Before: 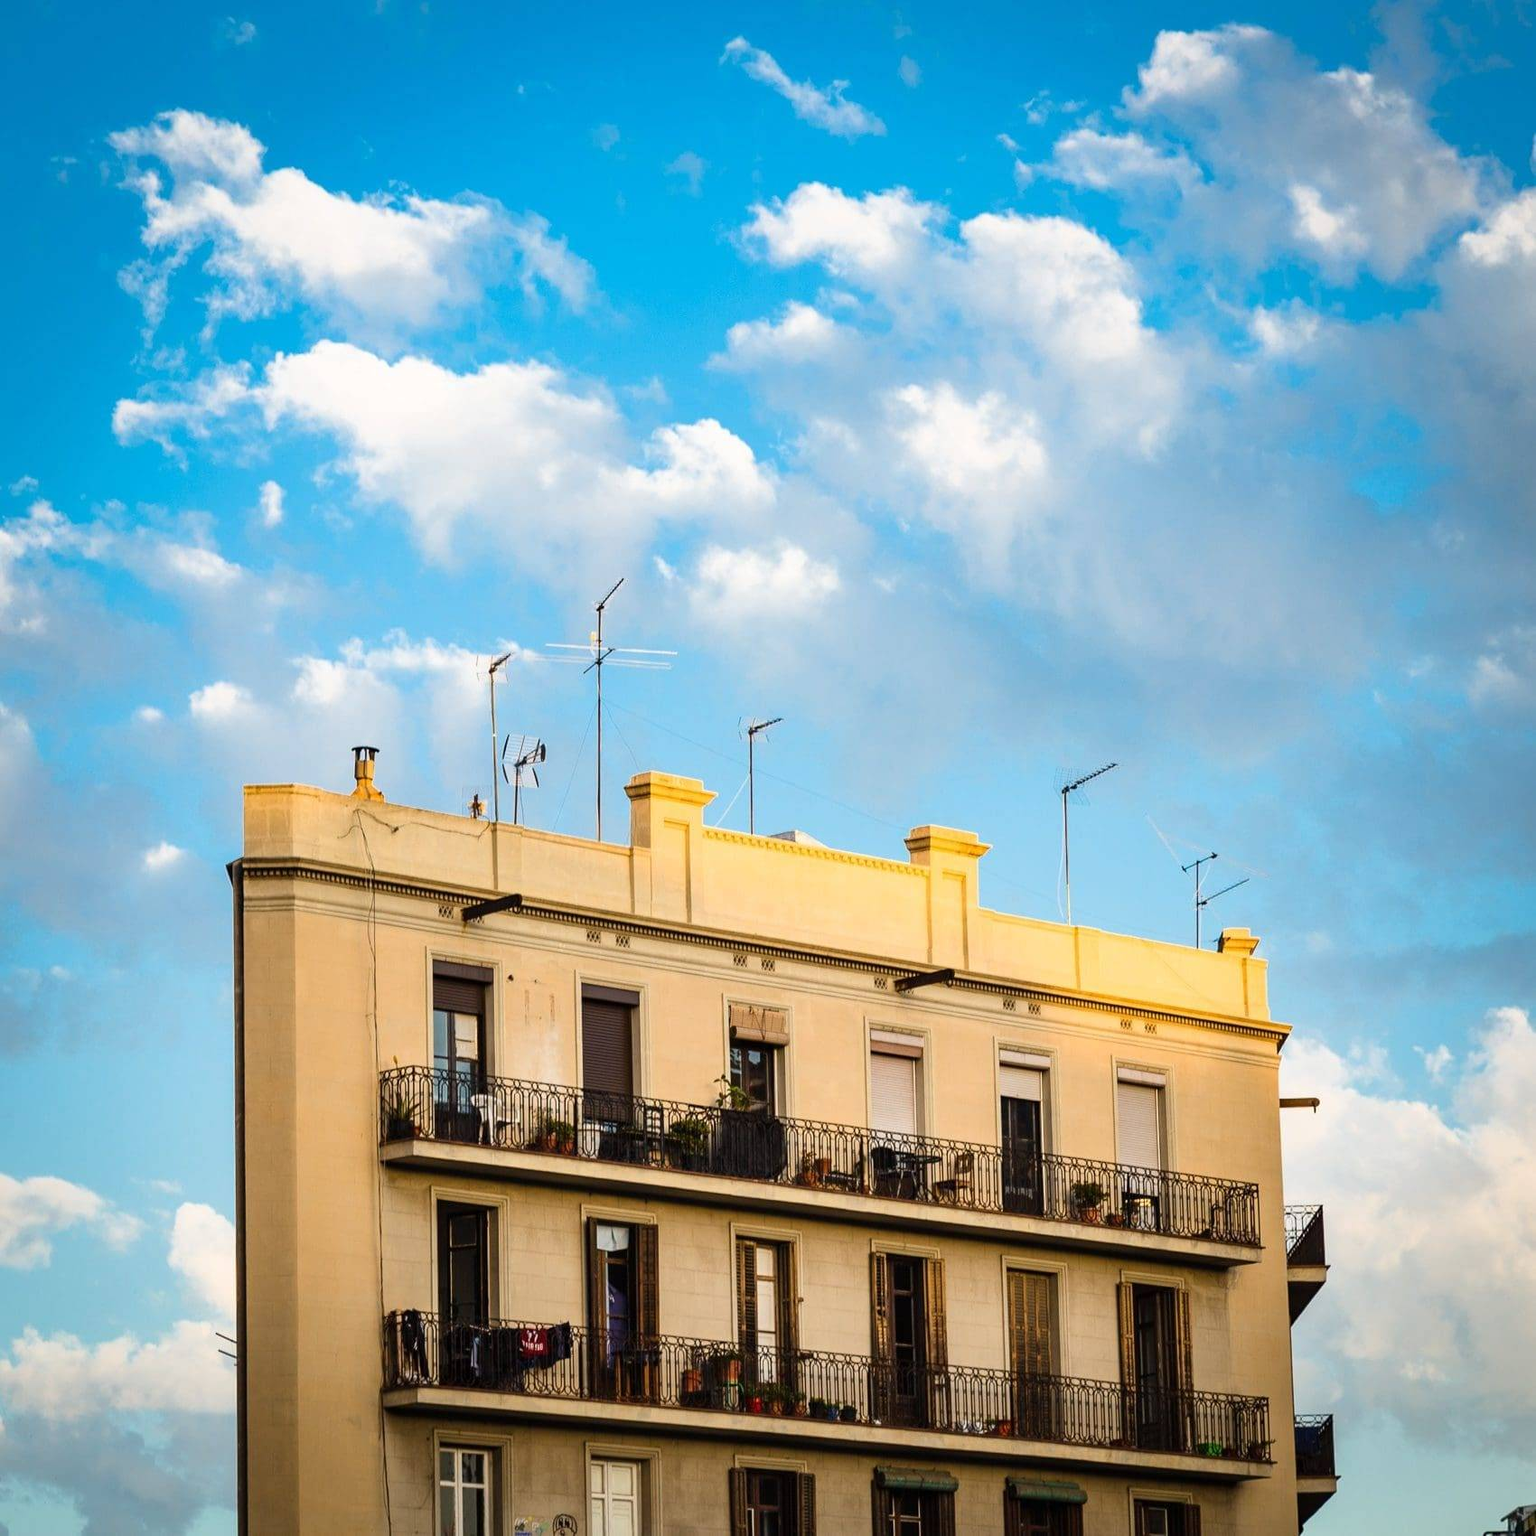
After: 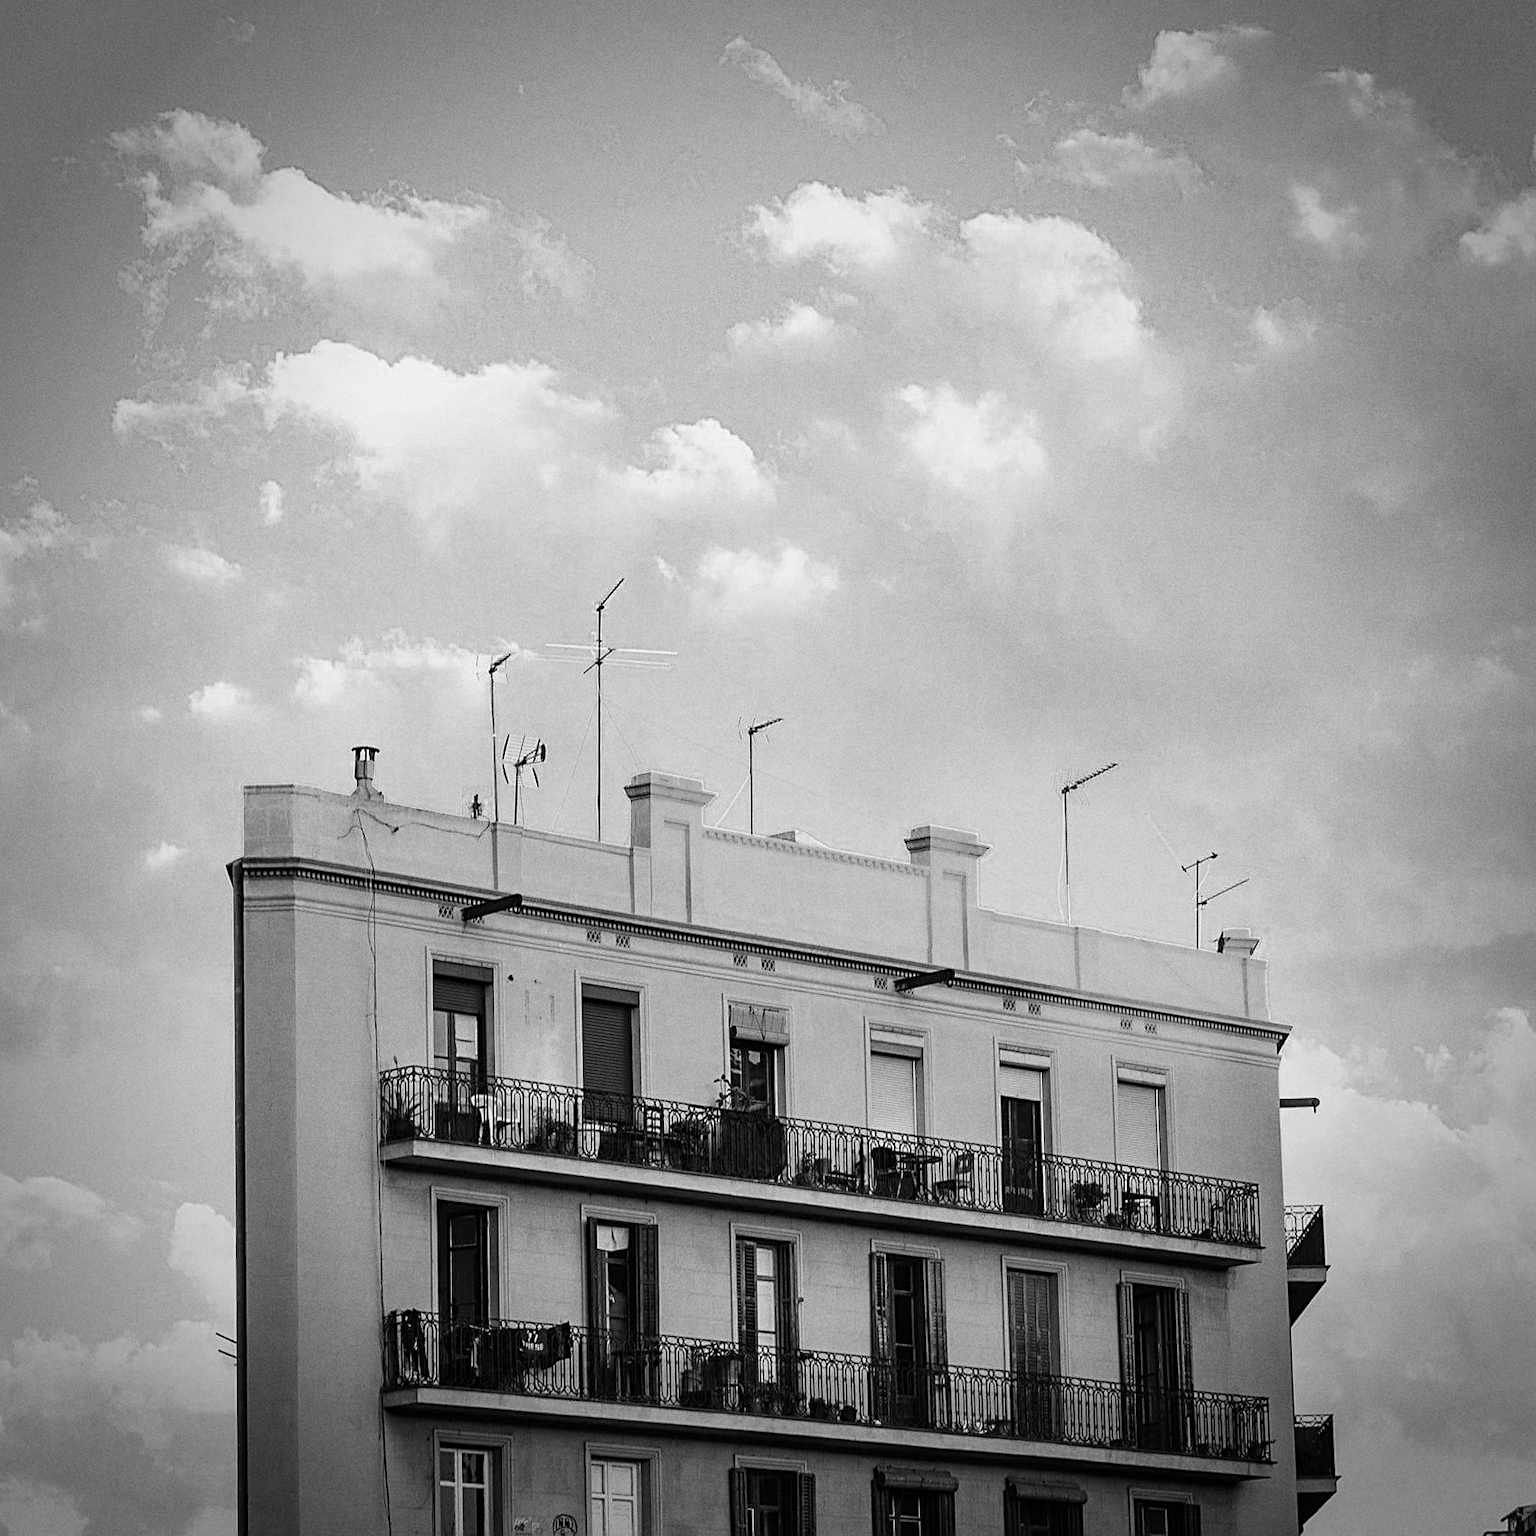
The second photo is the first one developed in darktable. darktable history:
color calibration "B&W: ILFORD DELTA 100": output gray [0.246, 0.254, 0.501, 0], gray › normalize channels true, illuminant same as pipeline (D50), adaptation XYZ, x 0.346, y 0.359, gamut compression 0
grain: on, module defaults
sharpen: on, module defaults
vignetting: fall-off start 71.74%
